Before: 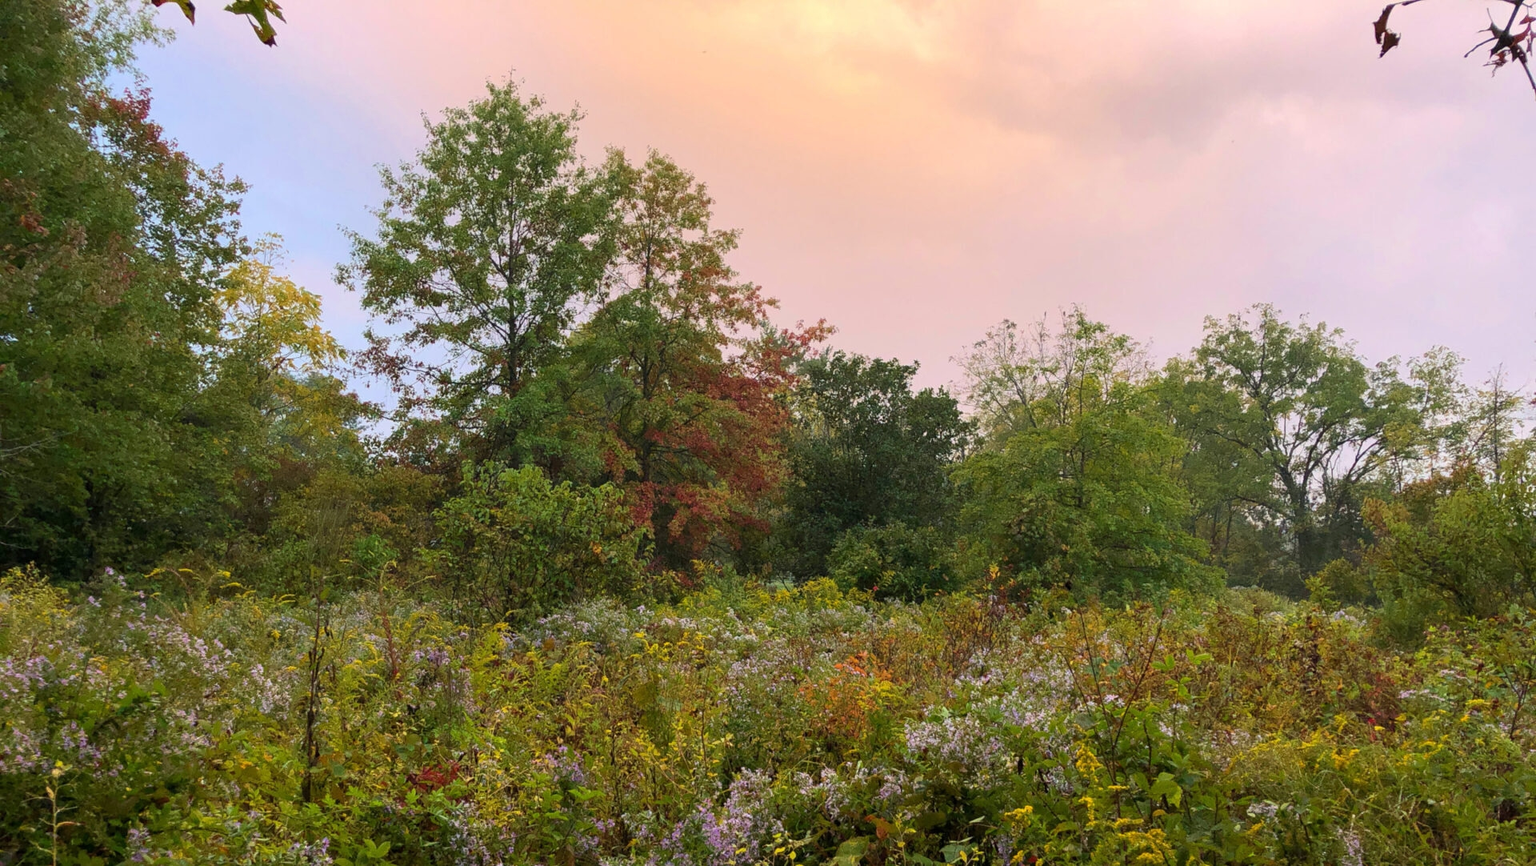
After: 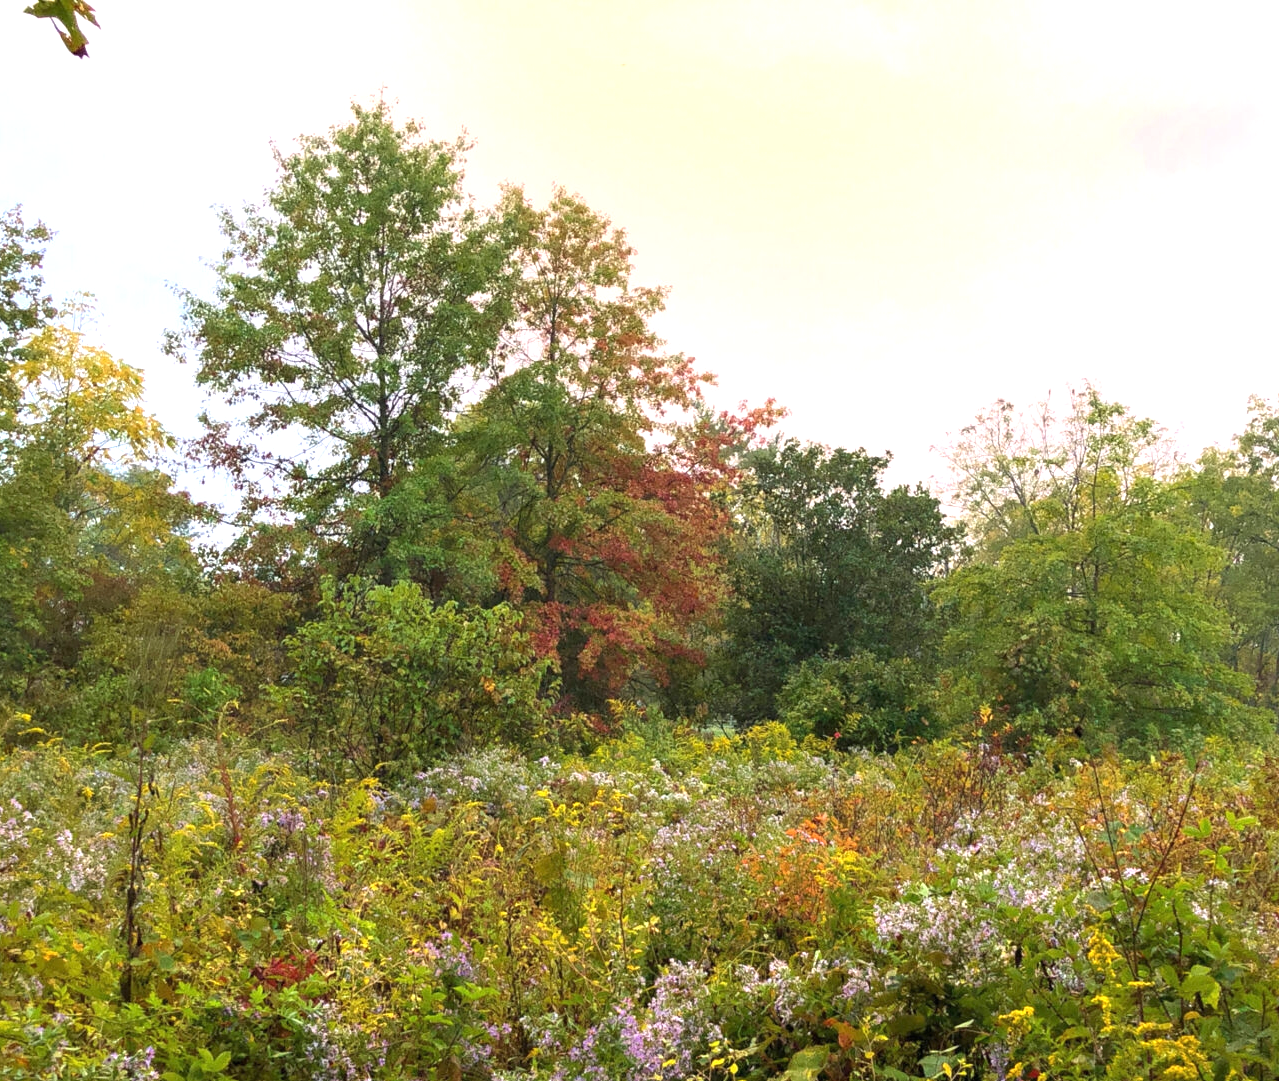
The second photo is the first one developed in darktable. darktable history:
exposure: black level correction 0, exposure 0.9 EV, compensate highlight preservation false
crop and rotate: left 13.409%, right 19.924%
